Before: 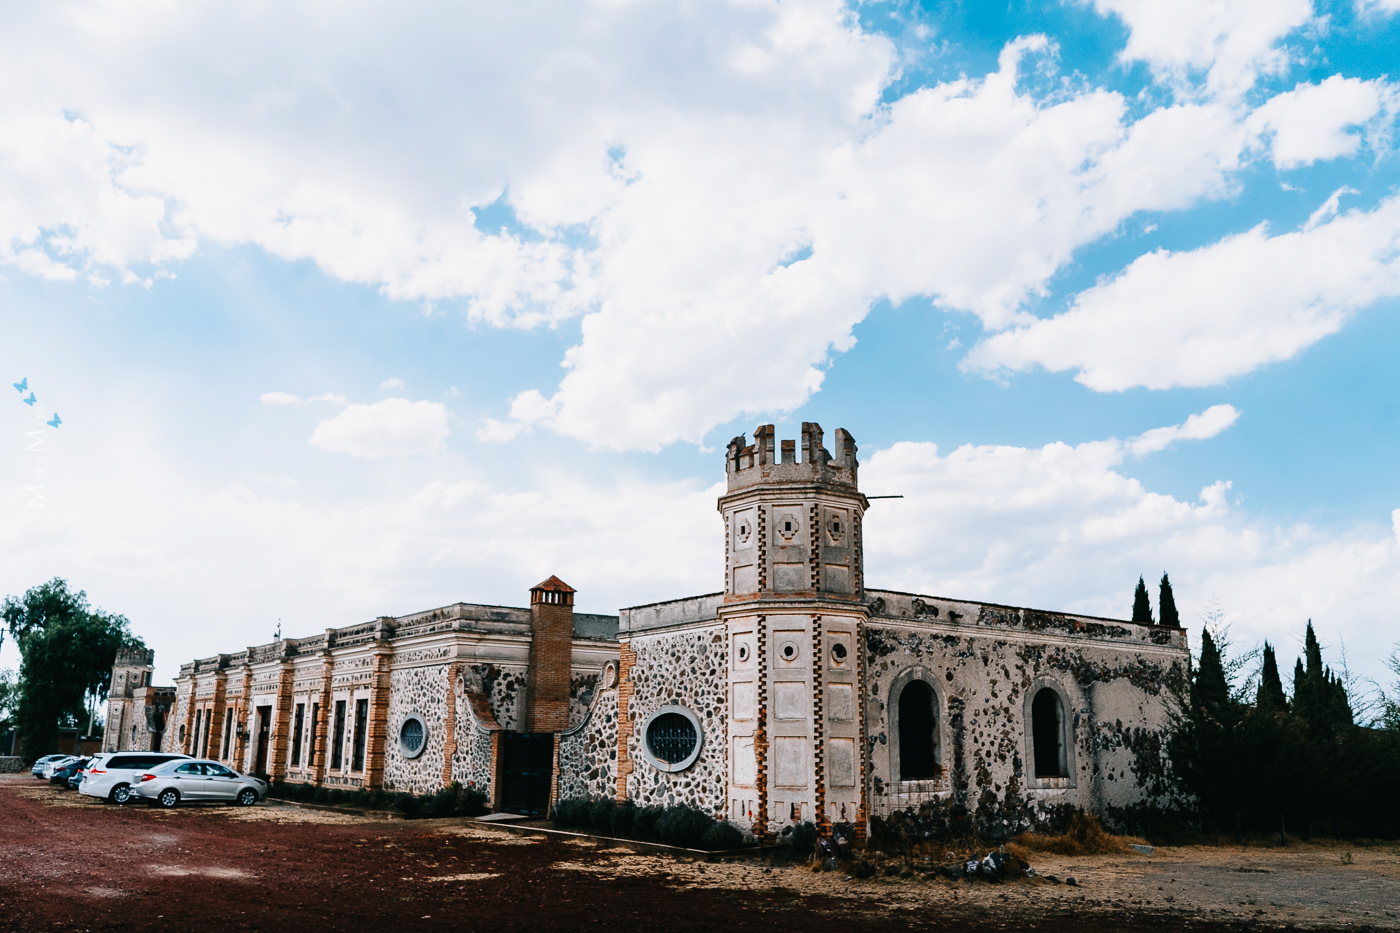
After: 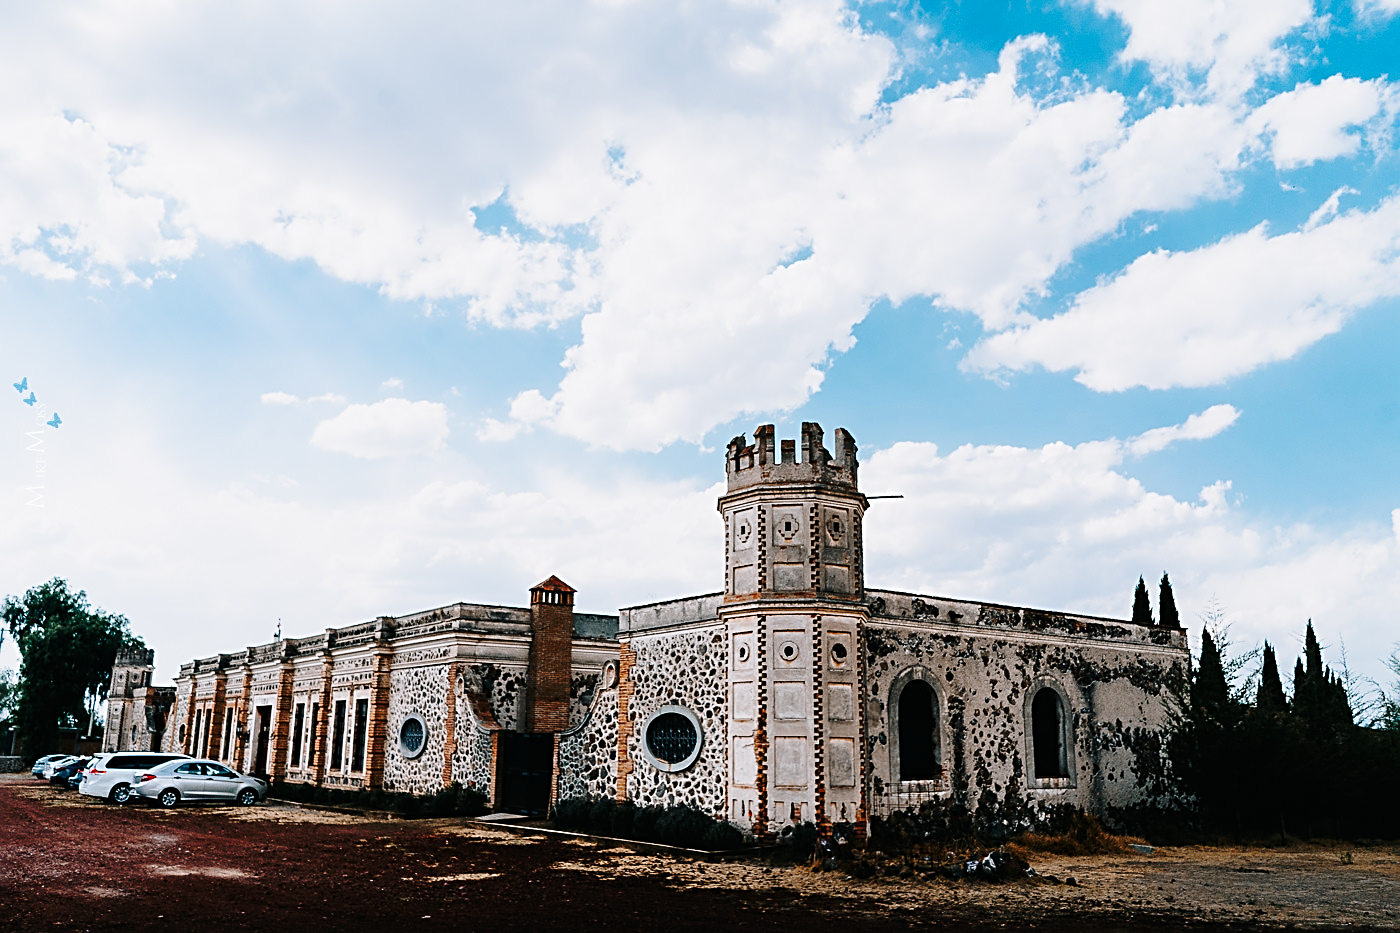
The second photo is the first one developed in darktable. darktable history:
sharpen: radius 2.531, amount 0.628
base curve: curves: ch0 [(0, 0) (0.073, 0.04) (0.157, 0.139) (0.492, 0.492) (0.758, 0.758) (1, 1)], preserve colors none
